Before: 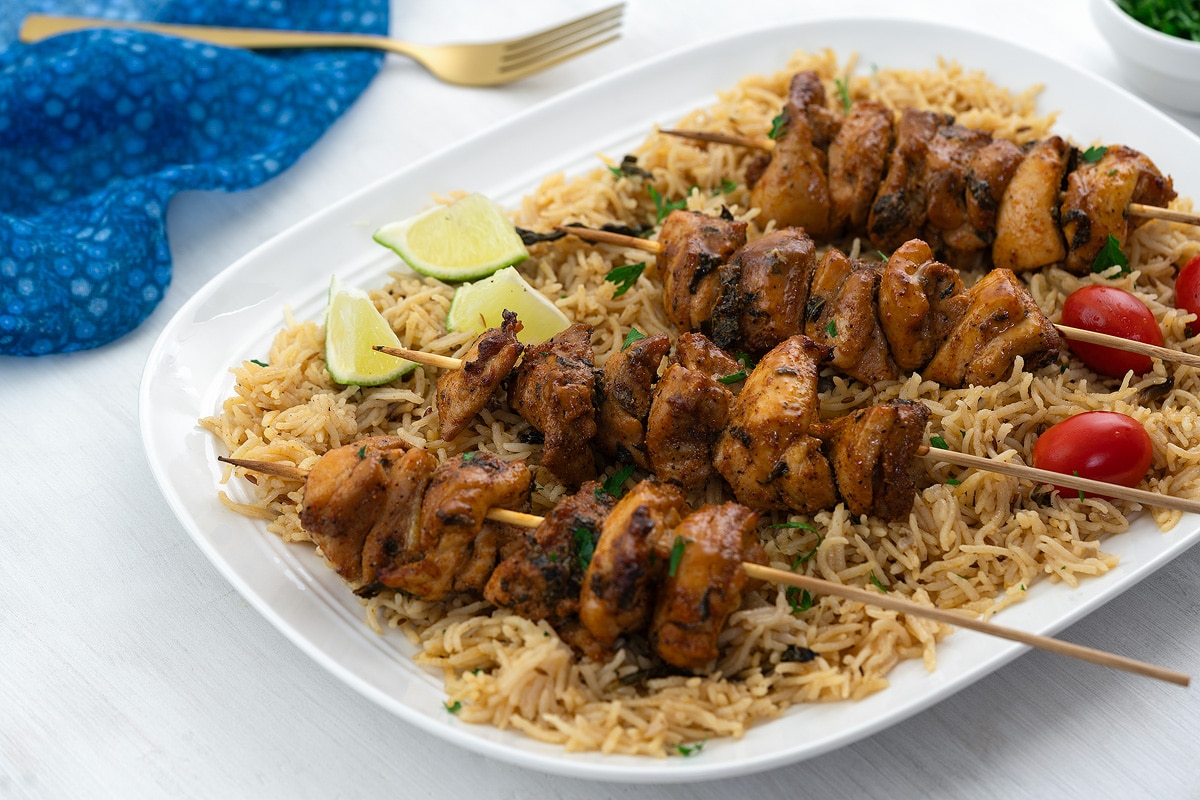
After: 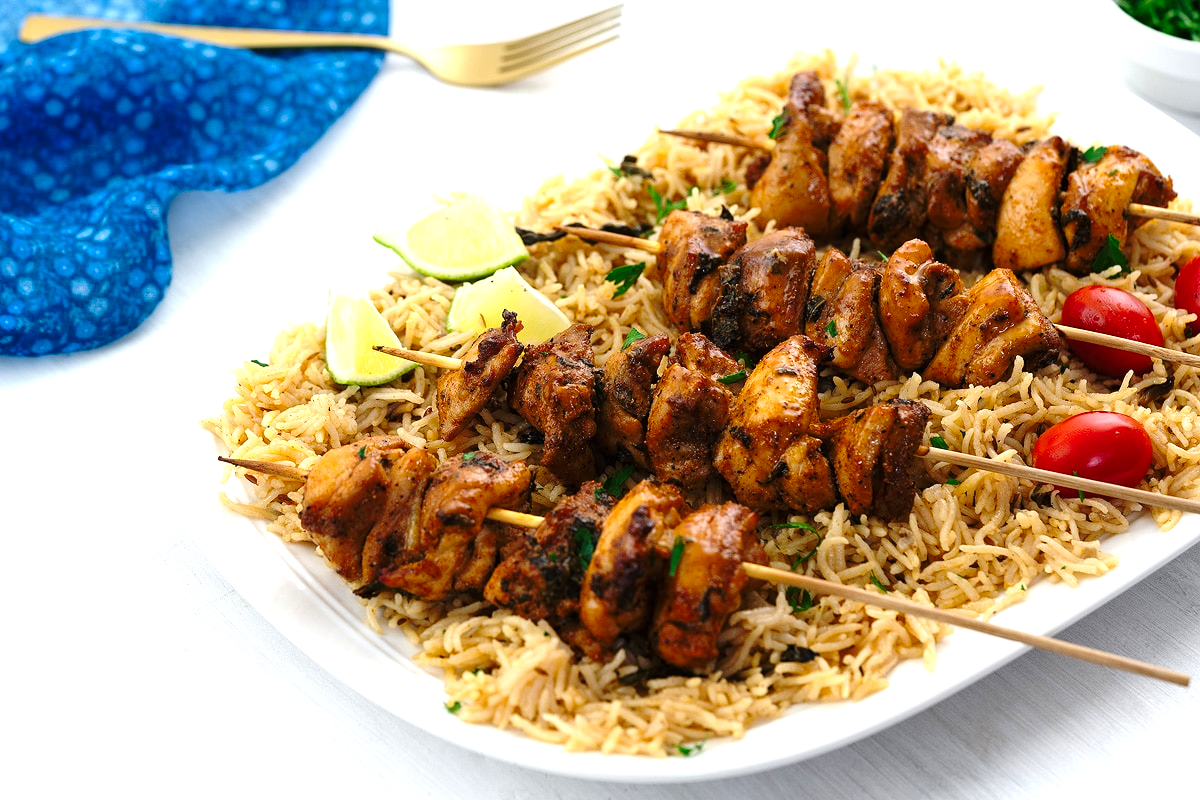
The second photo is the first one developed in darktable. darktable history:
exposure: exposure 0.722 EV, compensate highlight preservation false
base curve: curves: ch0 [(0, 0) (0.073, 0.04) (0.157, 0.139) (0.492, 0.492) (0.758, 0.758) (1, 1)], preserve colors none
